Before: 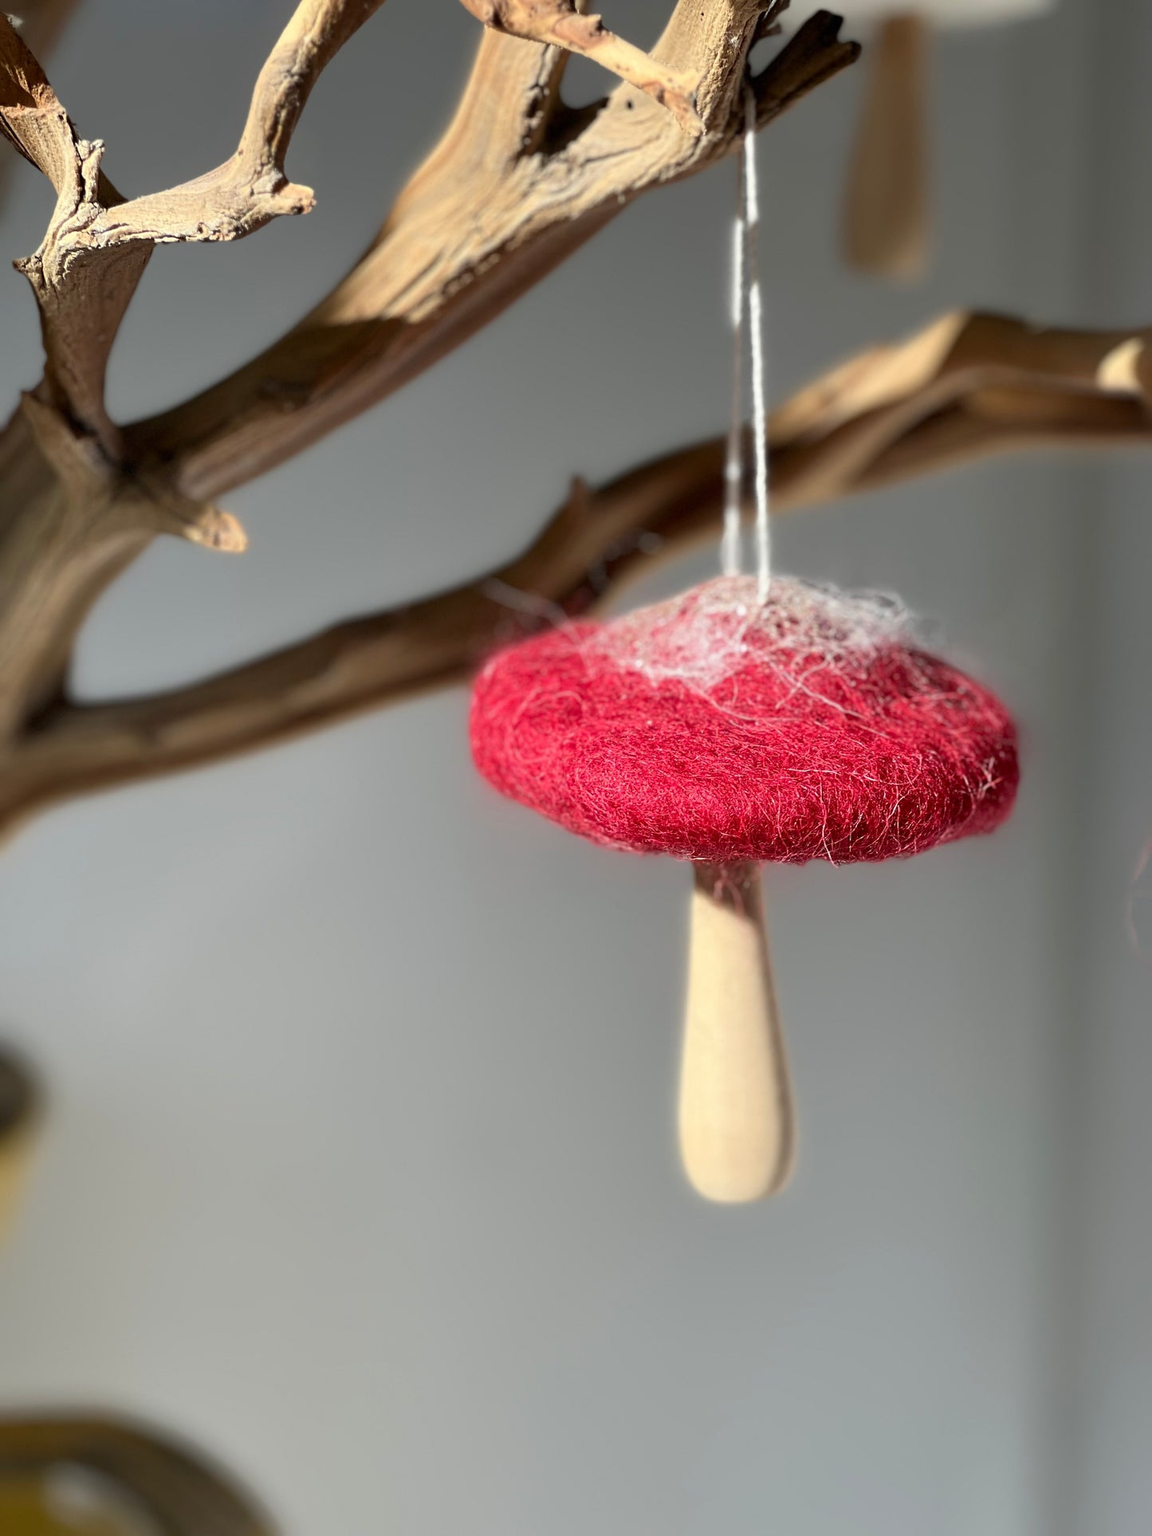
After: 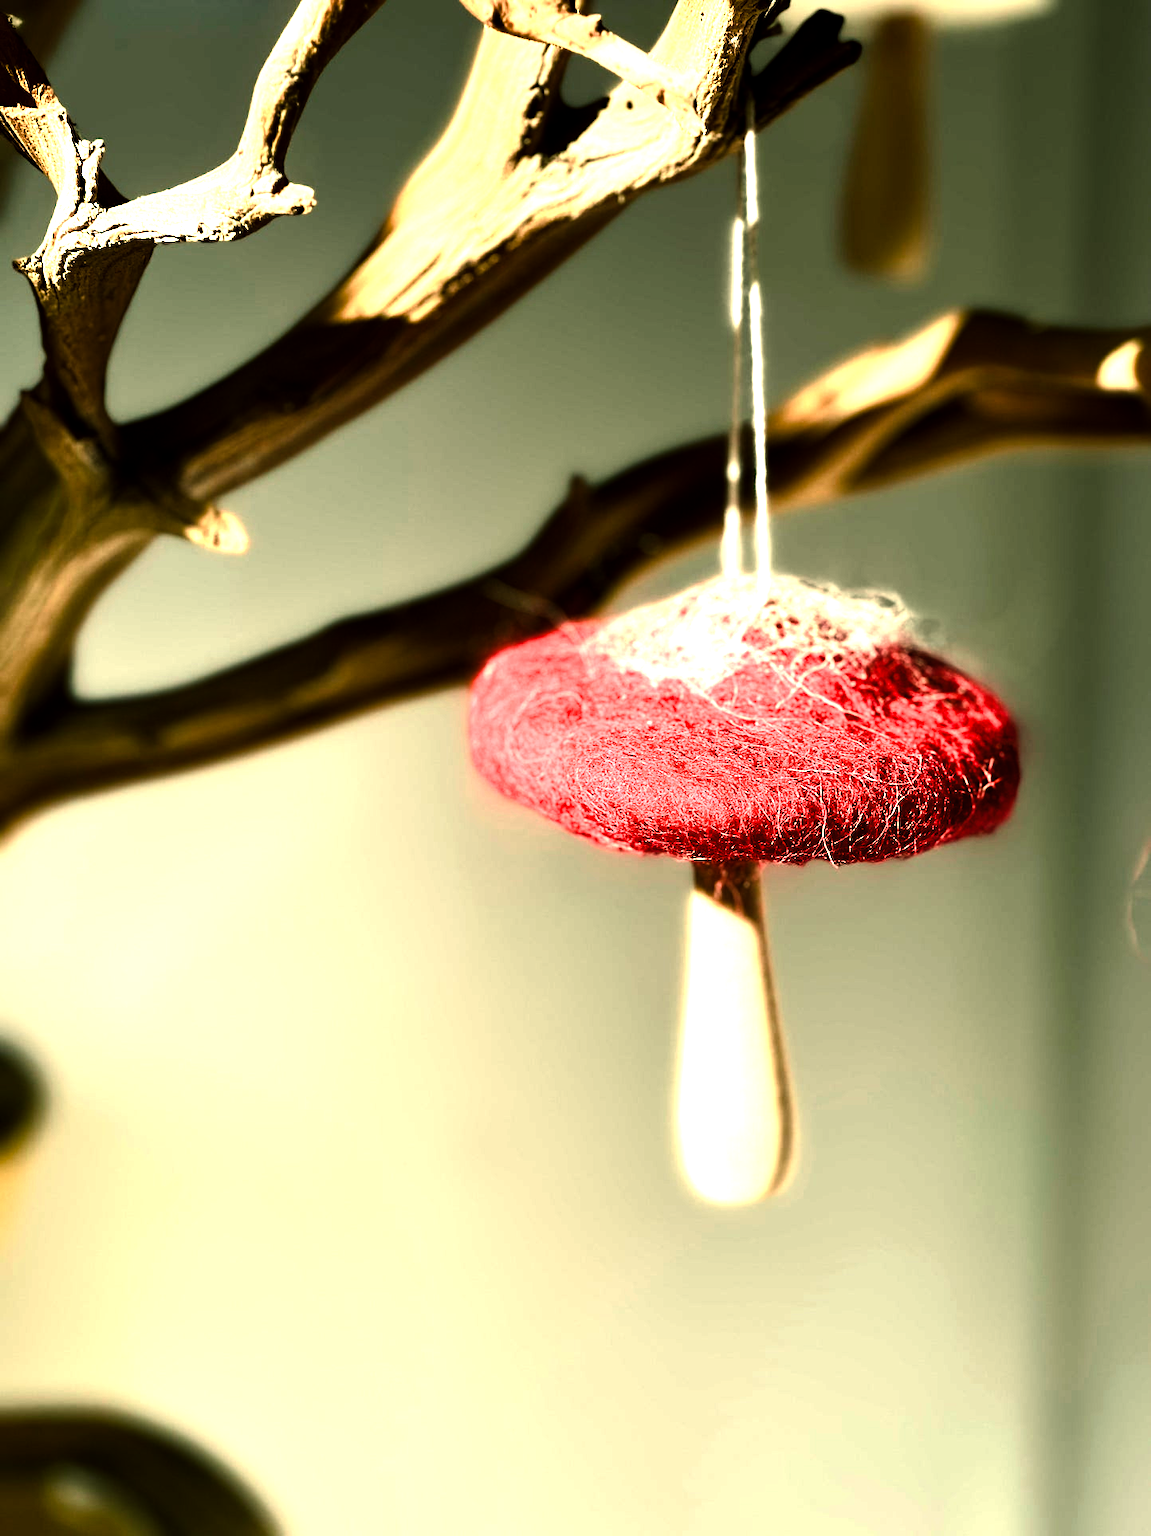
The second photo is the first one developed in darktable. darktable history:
tone equalizer: -8 EV -1.08 EV, -7 EV -1.01 EV, -6 EV -0.867 EV, -5 EV -0.578 EV, -3 EV 0.578 EV, -2 EV 0.867 EV, -1 EV 1.01 EV, +0 EV 1.08 EV, edges refinement/feathering 500, mask exposure compensation -1.57 EV, preserve details no
color balance rgb: linear chroma grading › shadows 32%, linear chroma grading › global chroma -2%, linear chroma grading › mid-tones 4%, perceptual saturation grading › global saturation -2%, perceptual saturation grading › highlights -8%, perceptual saturation grading › mid-tones 8%, perceptual saturation grading › shadows 4%, perceptual brilliance grading › highlights 8%, perceptual brilliance grading › mid-tones 4%, perceptual brilliance grading › shadows 2%, global vibrance 16%, saturation formula JzAzBz (2021)
color balance: mode lift, gamma, gain (sRGB), lift [1.014, 0.966, 0.918, 0.87], gamma [0.86, 0.734, 0.918, 0.976], gain [1.063, 1.13, 1.063, 0.86]
